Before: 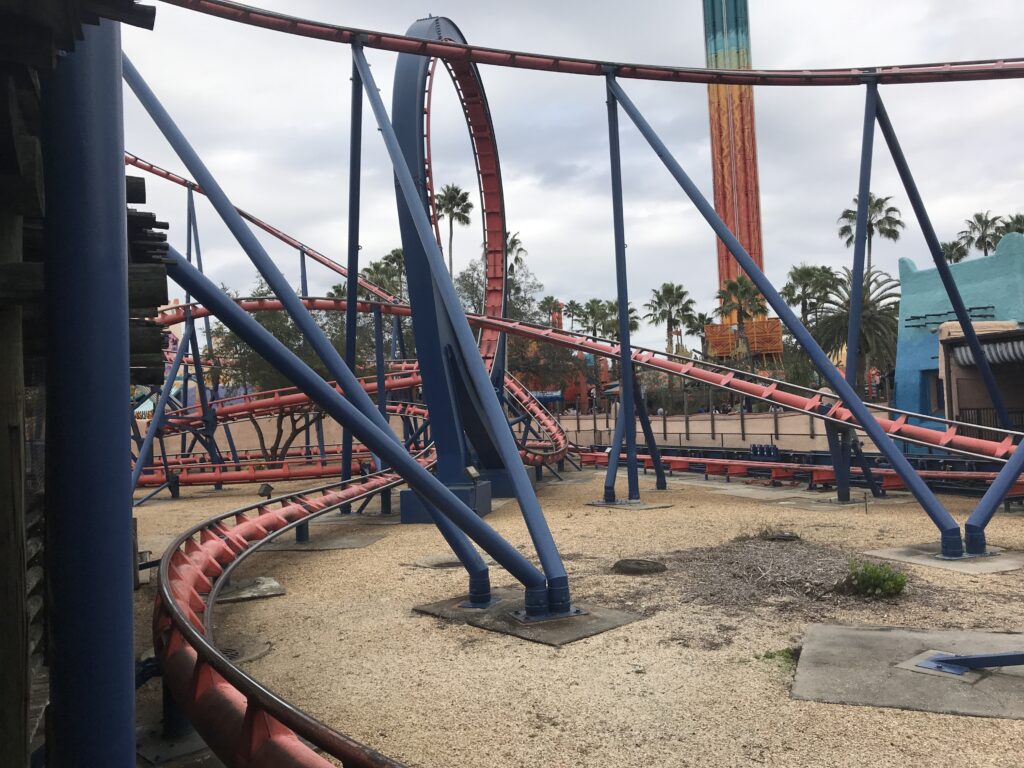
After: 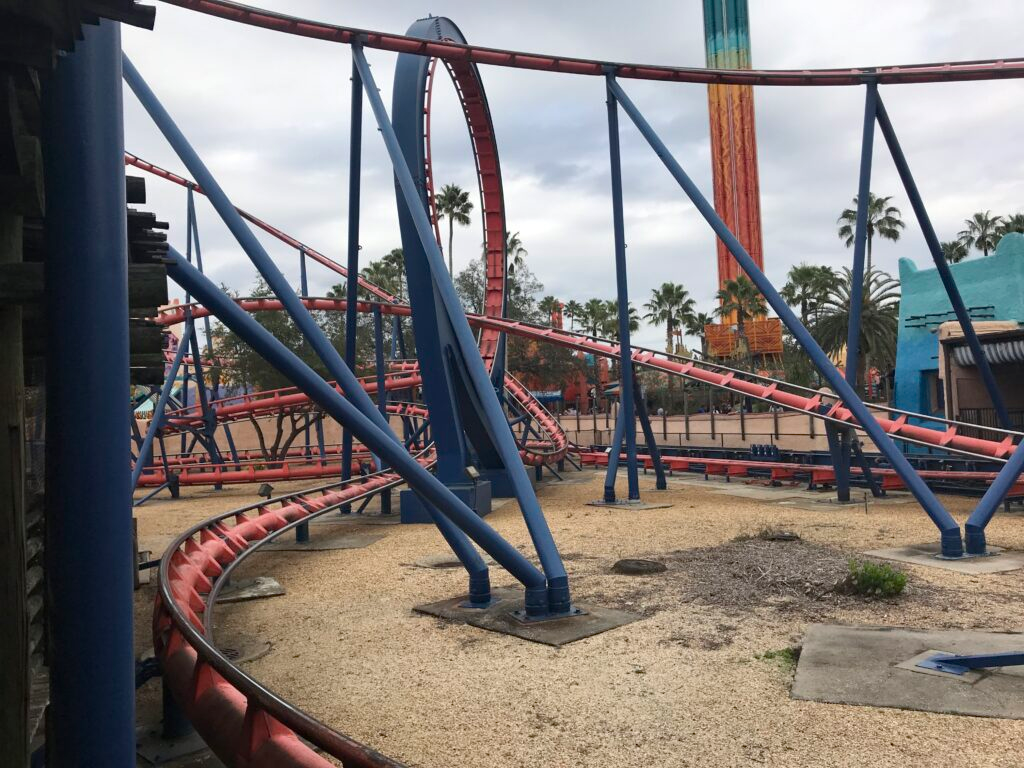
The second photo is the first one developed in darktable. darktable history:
tone equalizer: smoothing diameter 2.05%, edges refinement/feathering 21.08, mask exposure compensation -1.57 EV, filter diffusion 5
haze removal: compatibility mode true, adaptive false
